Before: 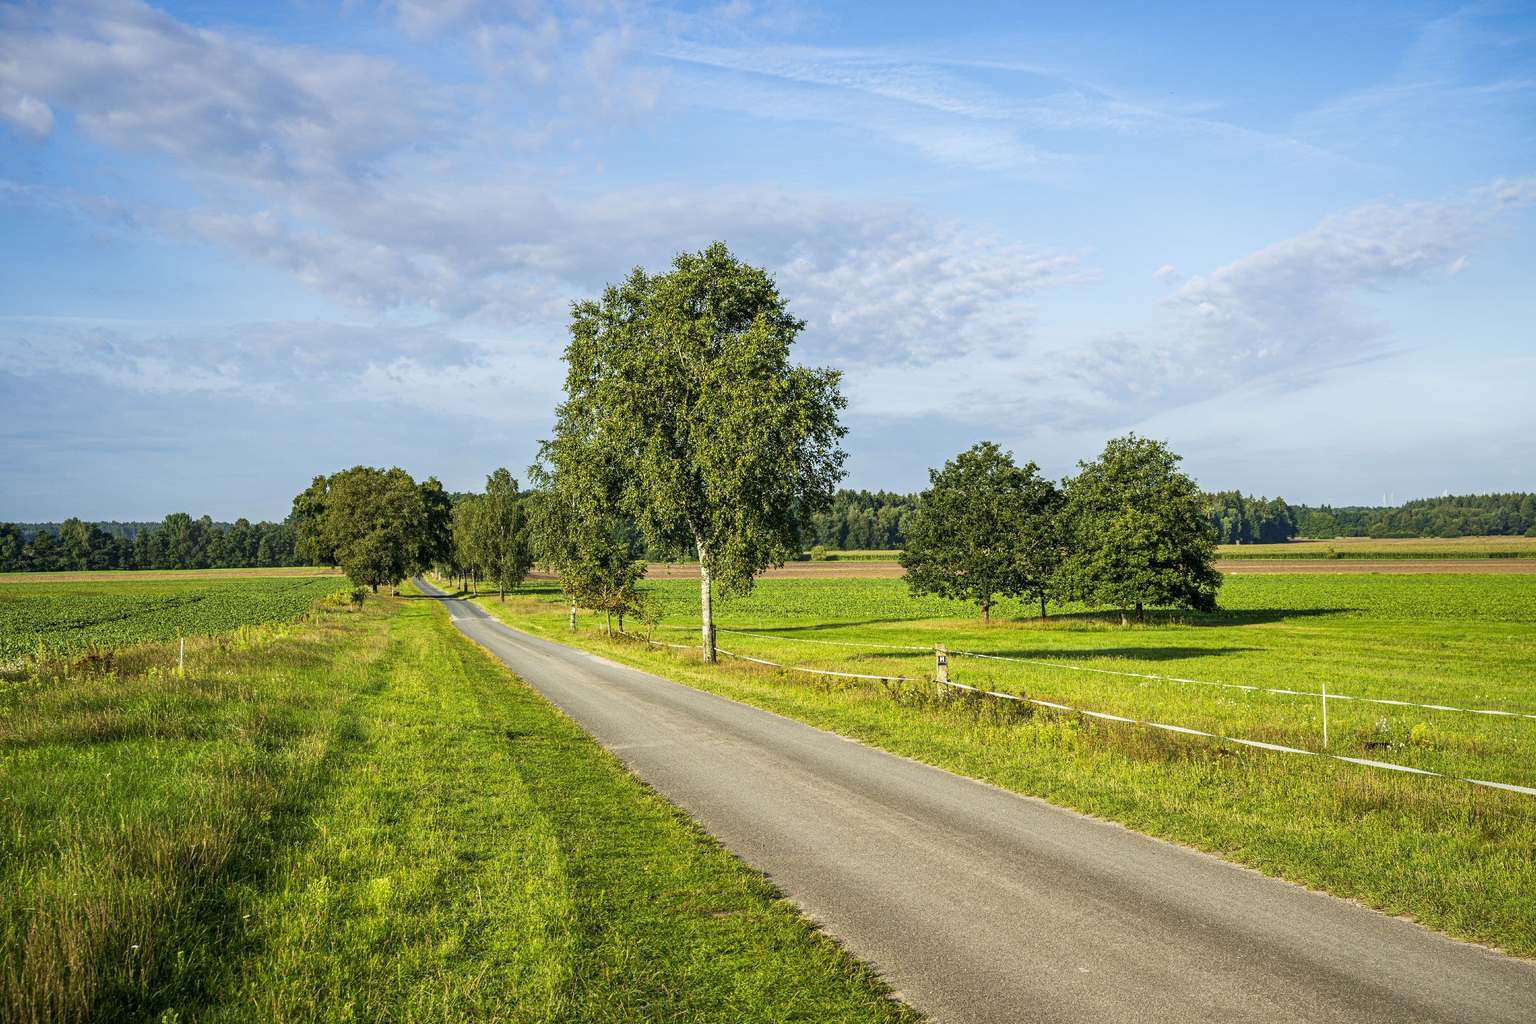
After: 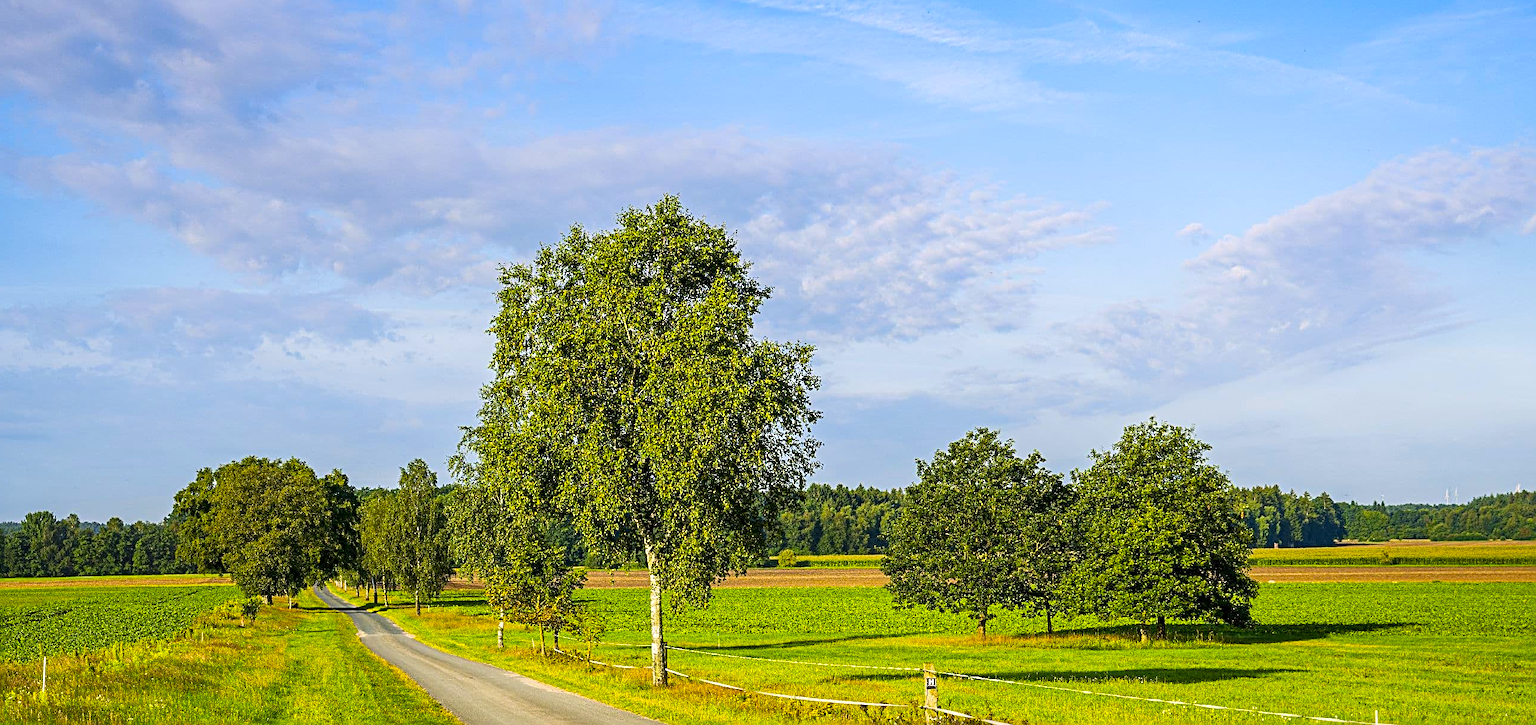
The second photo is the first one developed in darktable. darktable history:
crop and rotate: left 9.385%, top 7.302%, right 4.858%, bottom 31.898%
color correction: highlights a* 3.53, highlights b* 1.92, saturation 1.24
sharpen: radius 3.073
color balance rgb: perceptual saturation grading › global saturation 25.904%, global vibrance 9.409%
